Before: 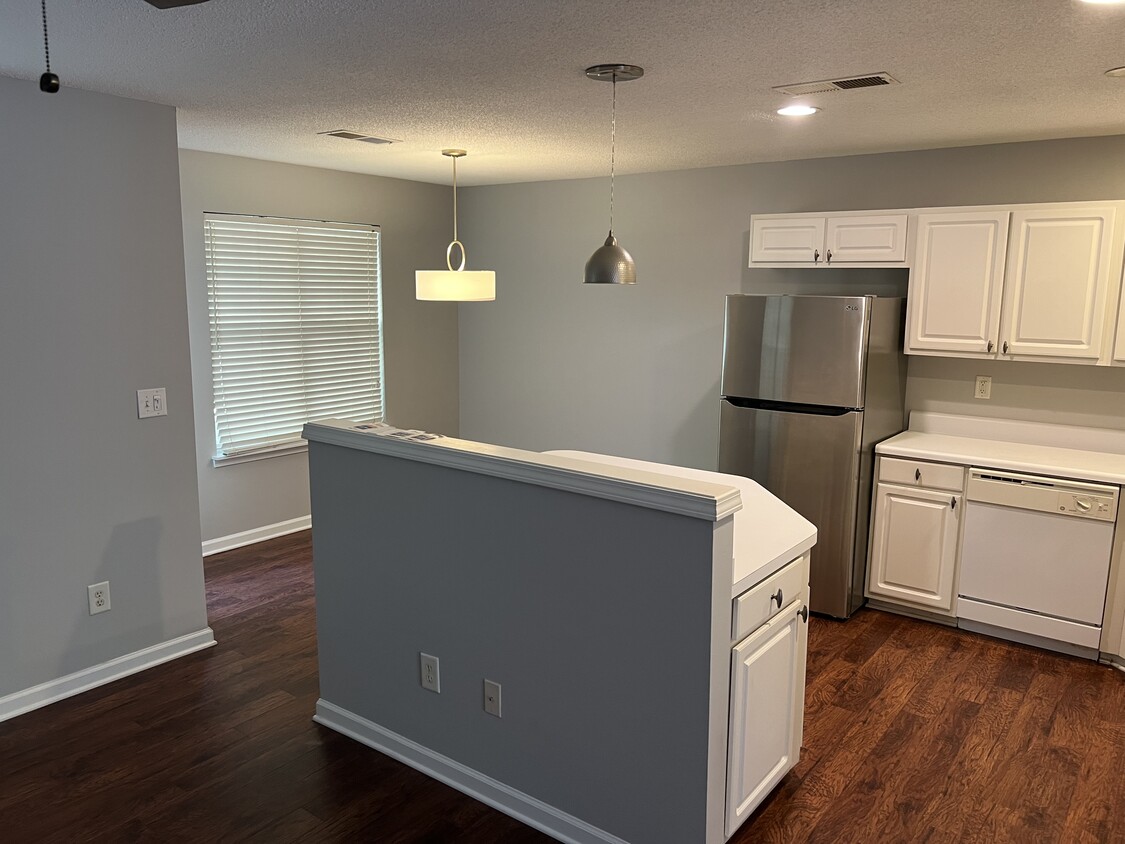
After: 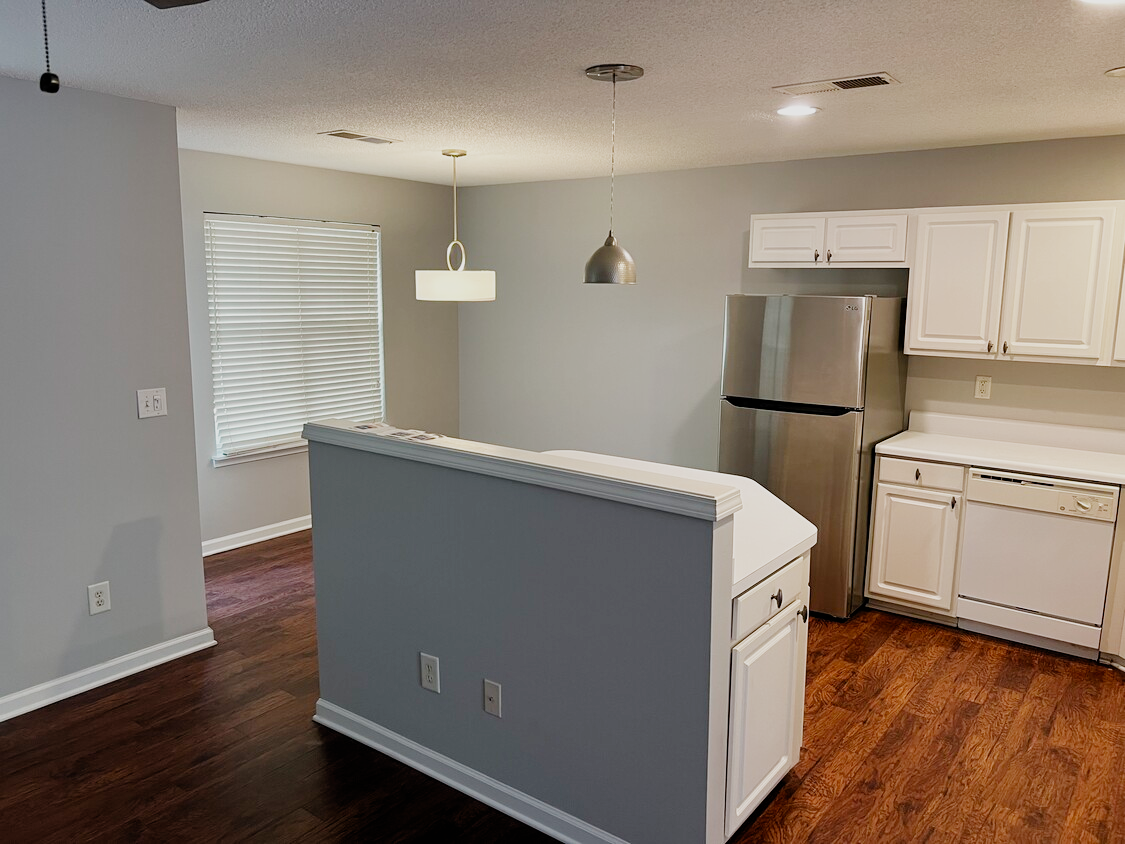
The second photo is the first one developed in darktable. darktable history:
filmic rgb: black relative exposure -7.65 EV, white relative exposure 4.56 EV, hardness 3.61, preserve chrominance no, color science v3 (2019), use custom middle-gray values true
exposure: black level correction 0, exposure 0.498 EV, compensate highlight preservation false
